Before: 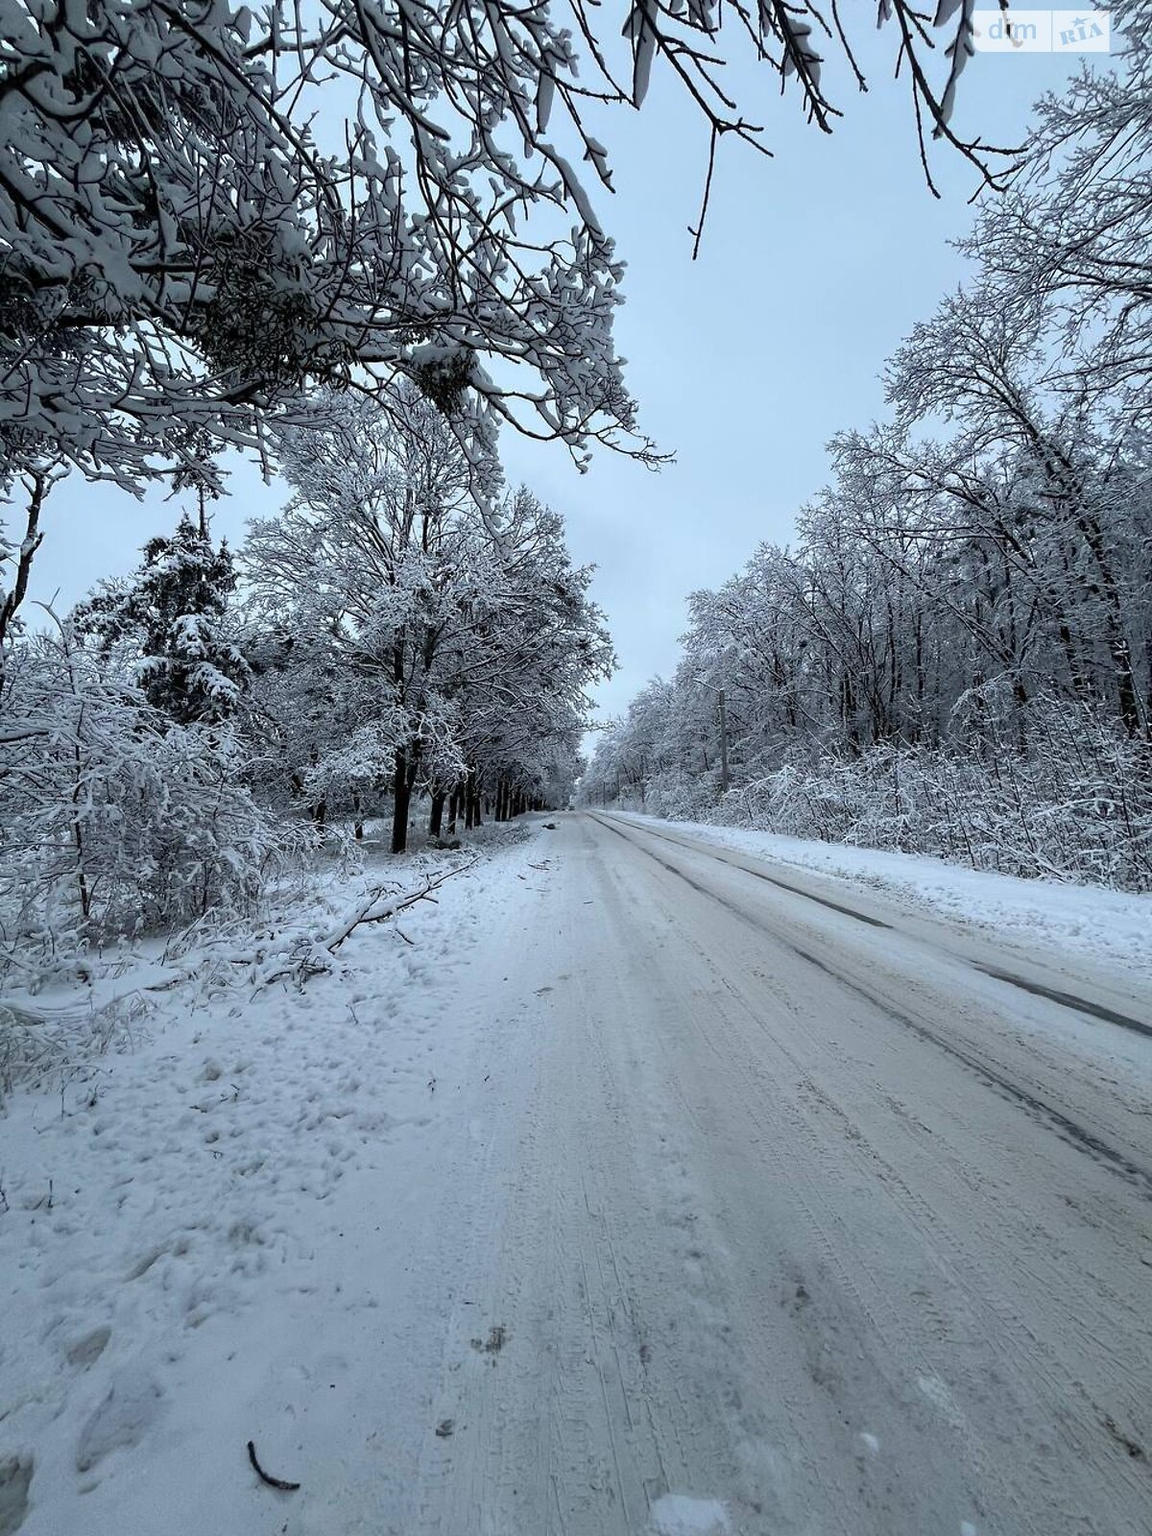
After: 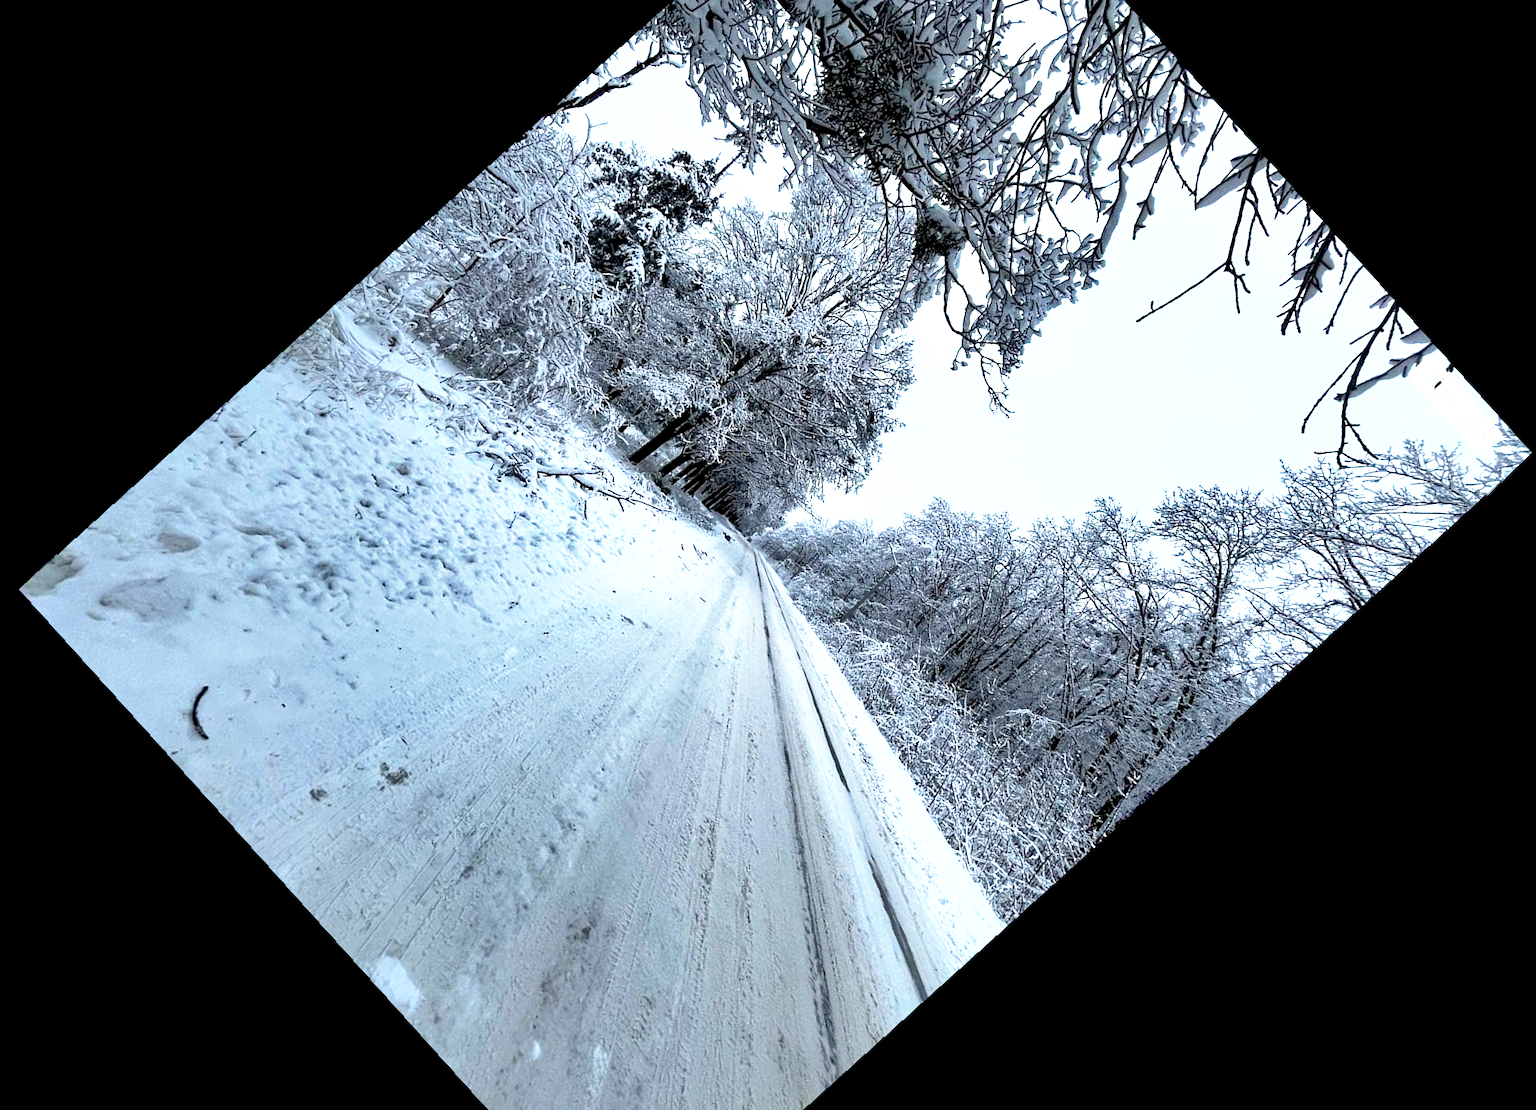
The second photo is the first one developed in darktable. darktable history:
exposure: black level correction 0, exposure 1 EV, compensate highlight preservation false
shadows and highlights: soften with gaussian
base curve: curves: ch0 [(0.017, 0) (0.425, 0.441) (0.844, 0.933) (1, 1)], preserve colors none
rotate and perspective: rotation 1.72°, automatic cropping off
crop and rotate: angle -46.26°, top 16.234%, right 0.912%, bottom 11.704%
